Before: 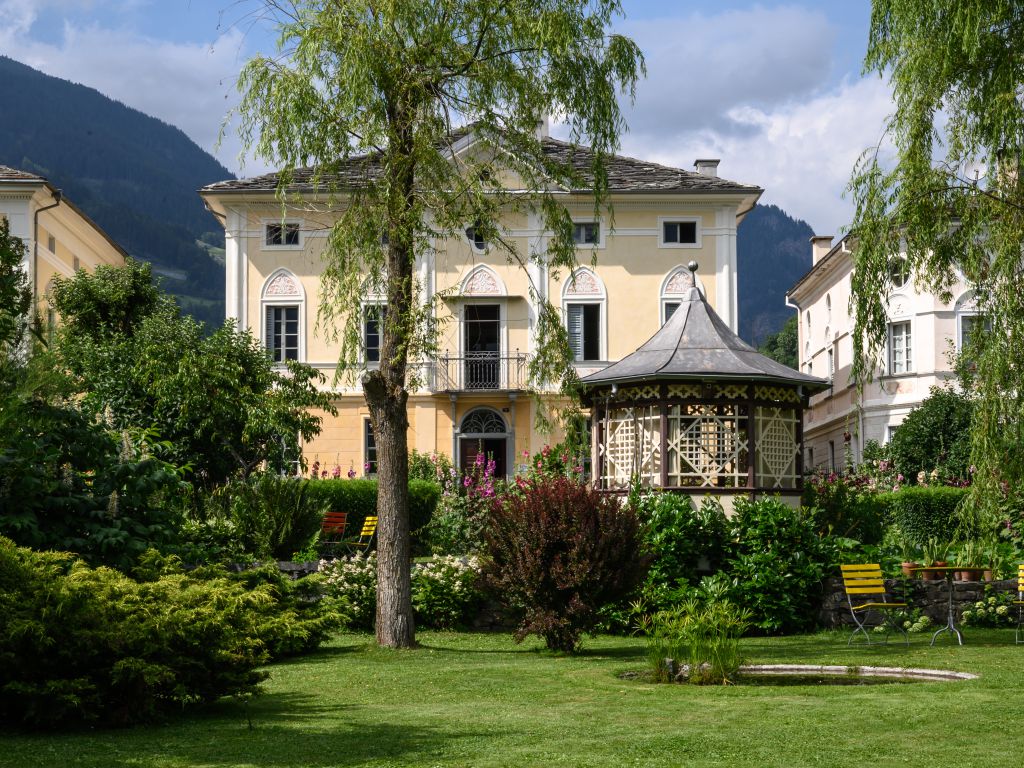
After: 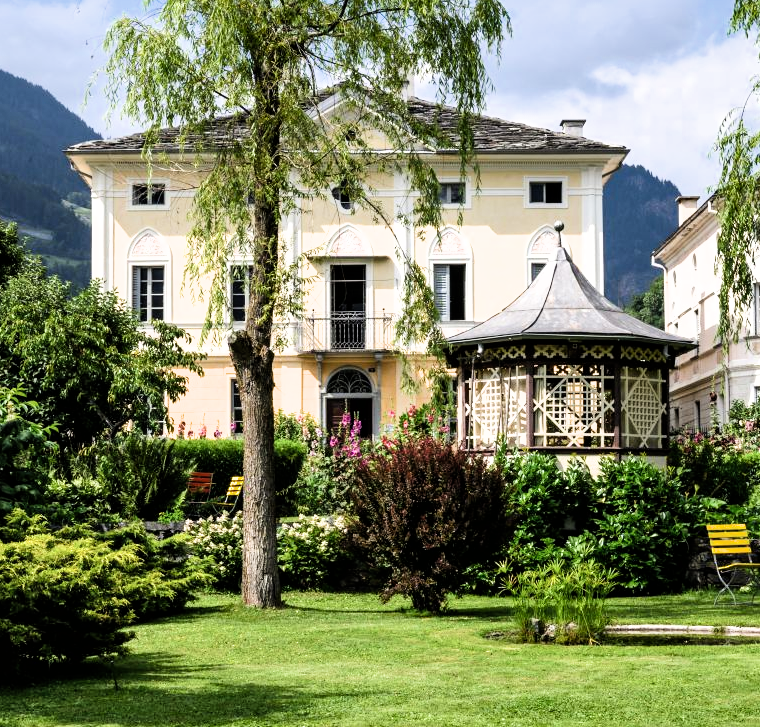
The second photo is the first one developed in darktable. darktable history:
filmic rgb: black relative exposure -16 EV, white relative exposure 6.29 EV, hardness 5.1, contrast 1.35
crop and rotate: left 13.15%, top 5.251%, right 12.609%
exposure: compensate exposure bias true, compensate highlight preservation false
shadows and highlights: soften with gaussian
